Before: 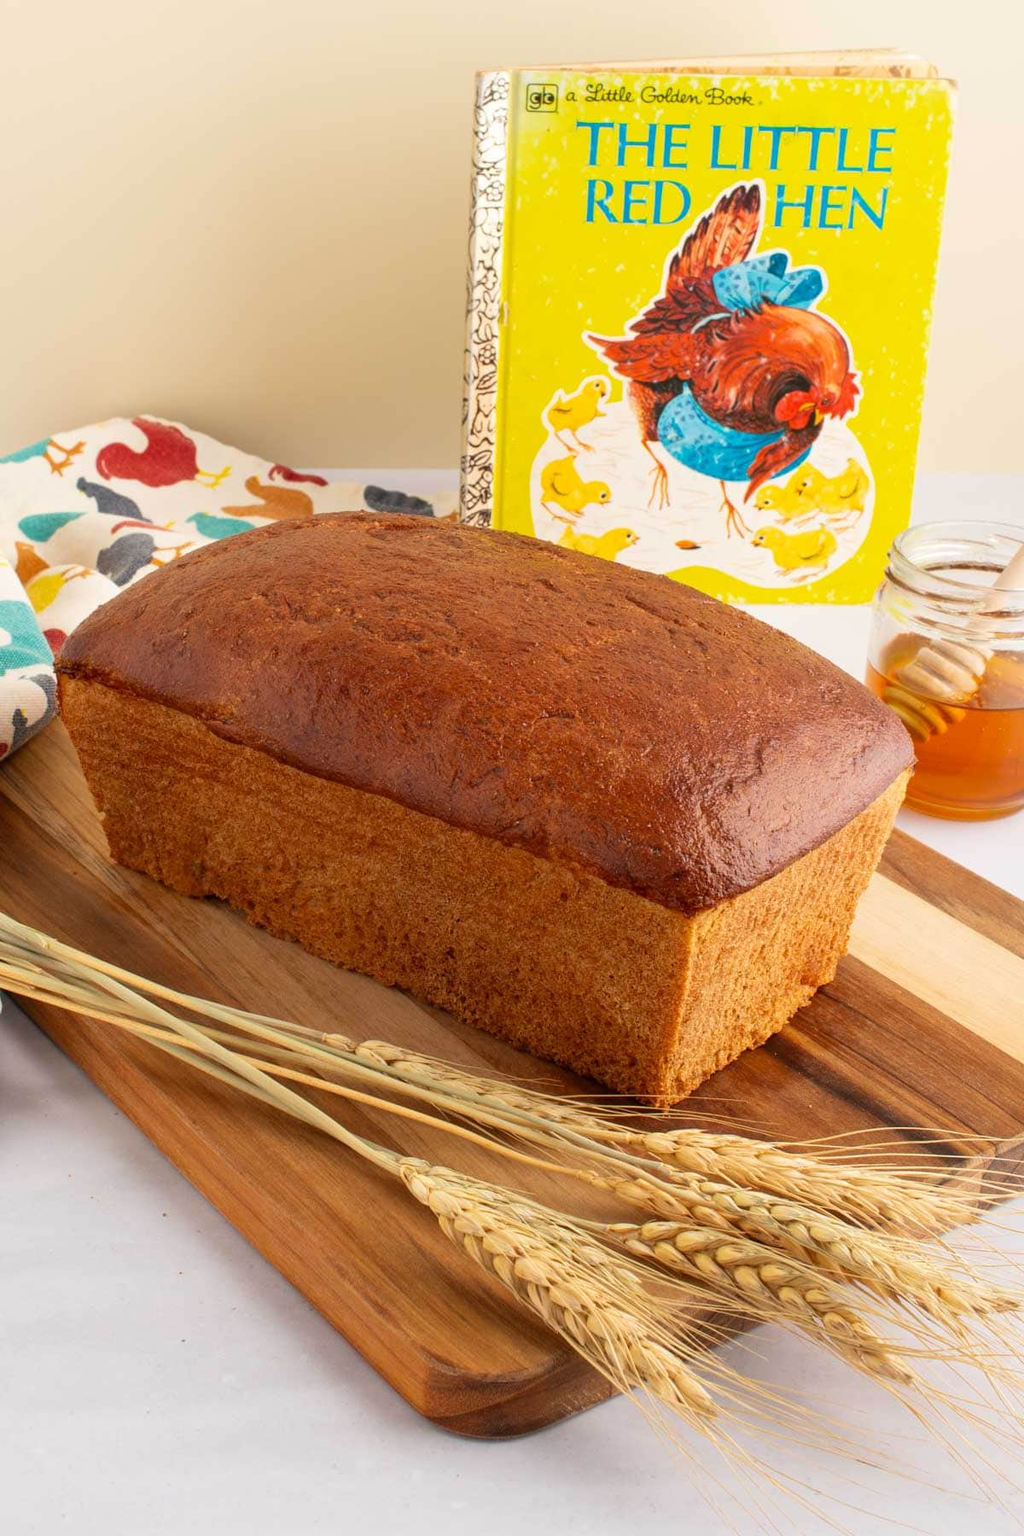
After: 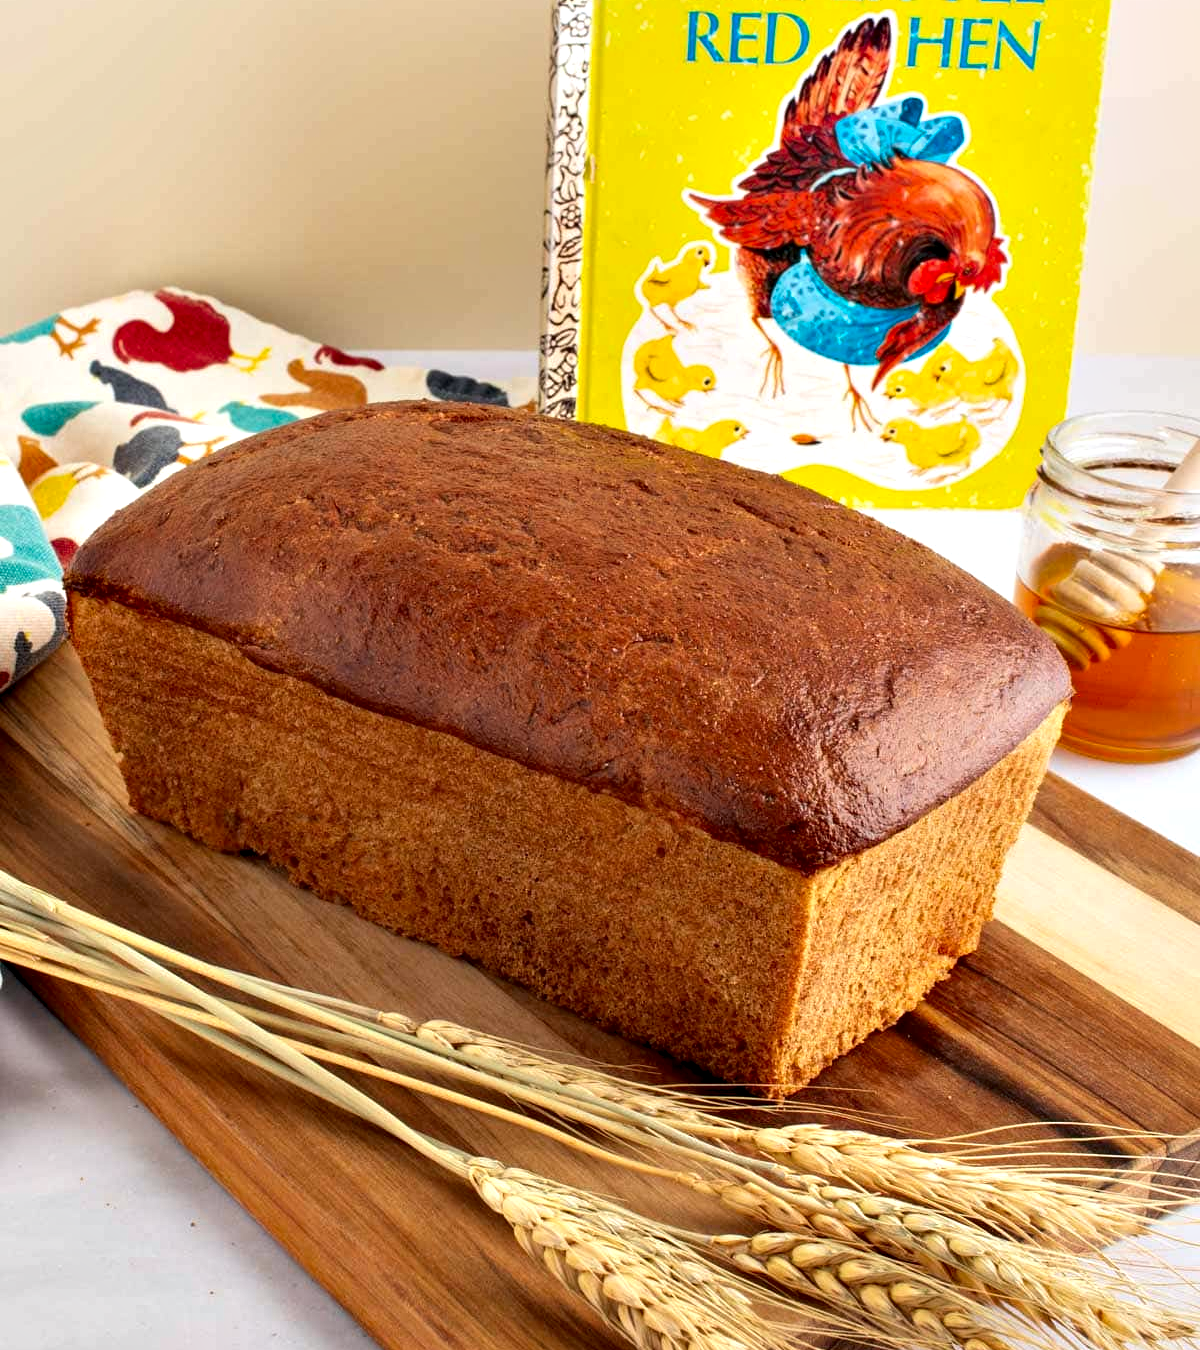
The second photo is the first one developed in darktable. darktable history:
crop: top 11.056%, bottom 13.914%
contrast equalizer: y [[0.6 ×6], [0.55 ×6], [0 ×6], [0 ×6], [0 ×6]]
